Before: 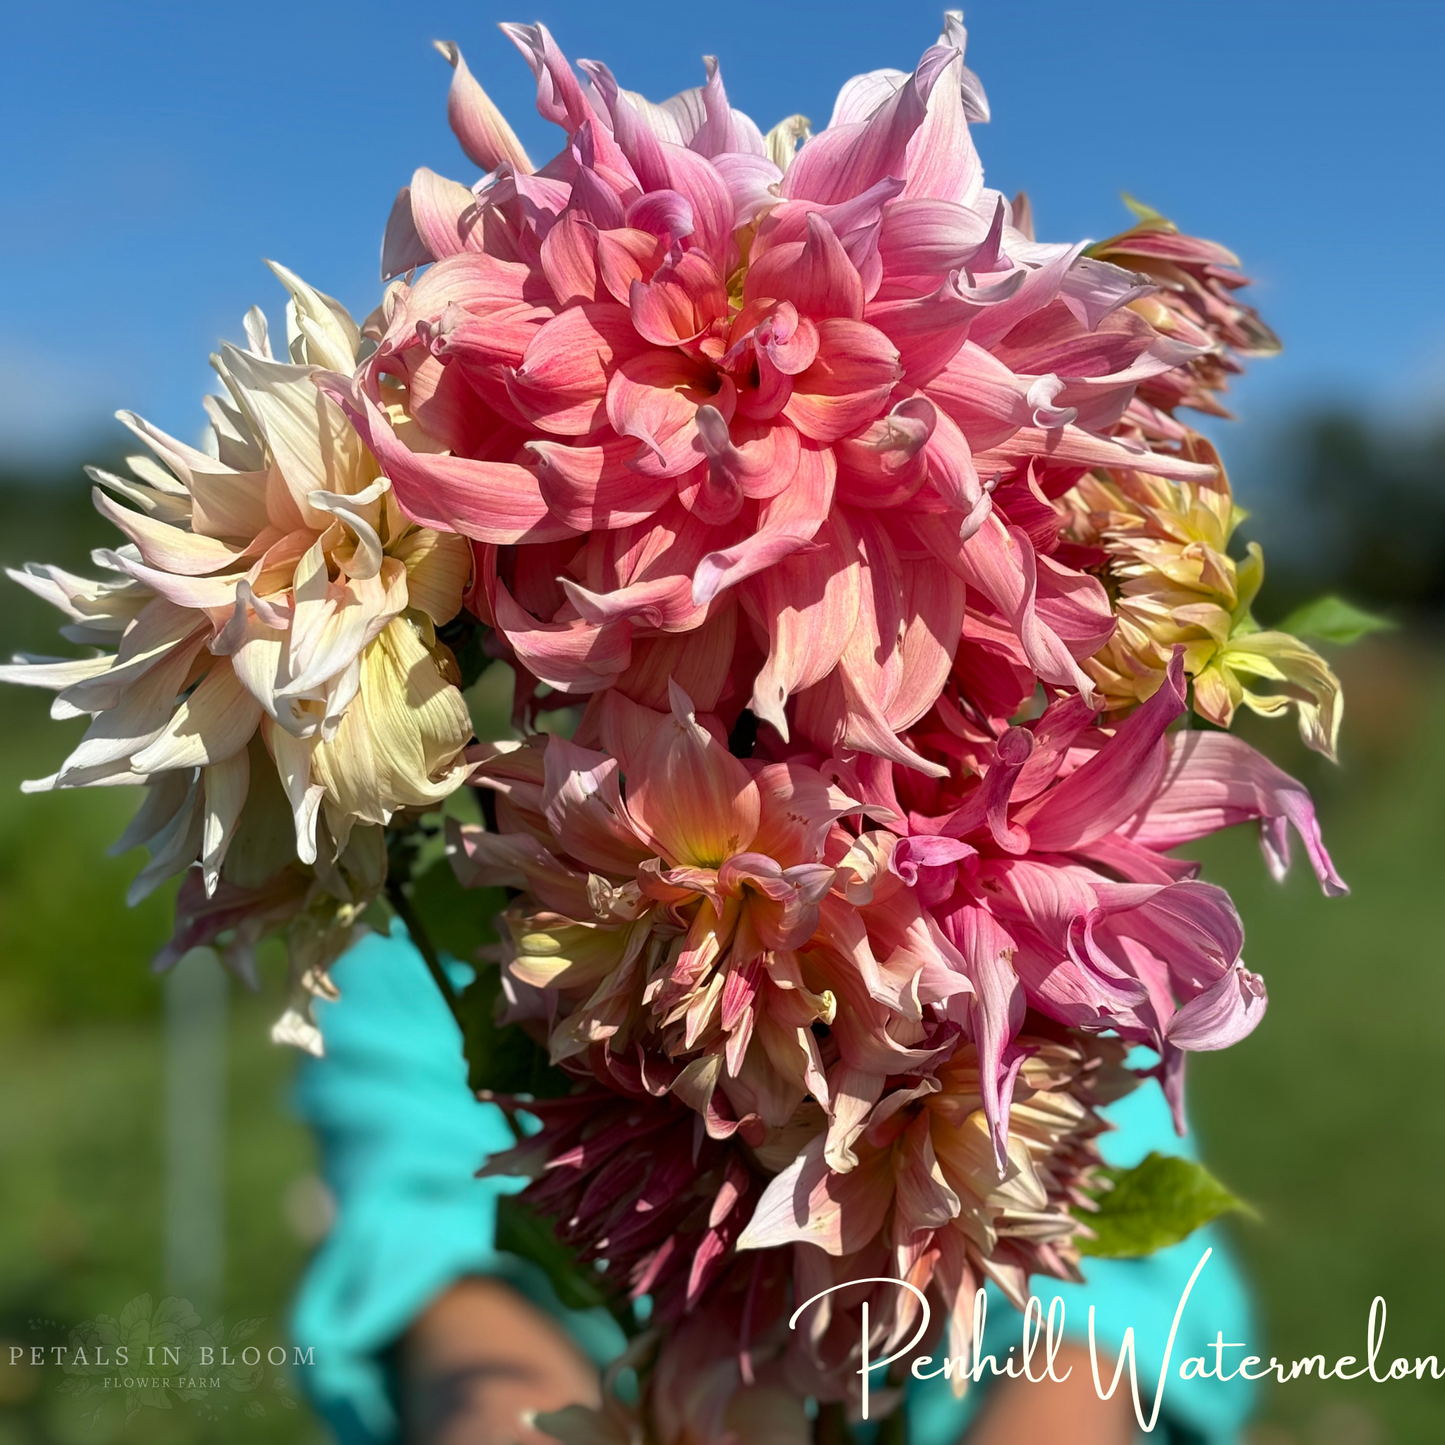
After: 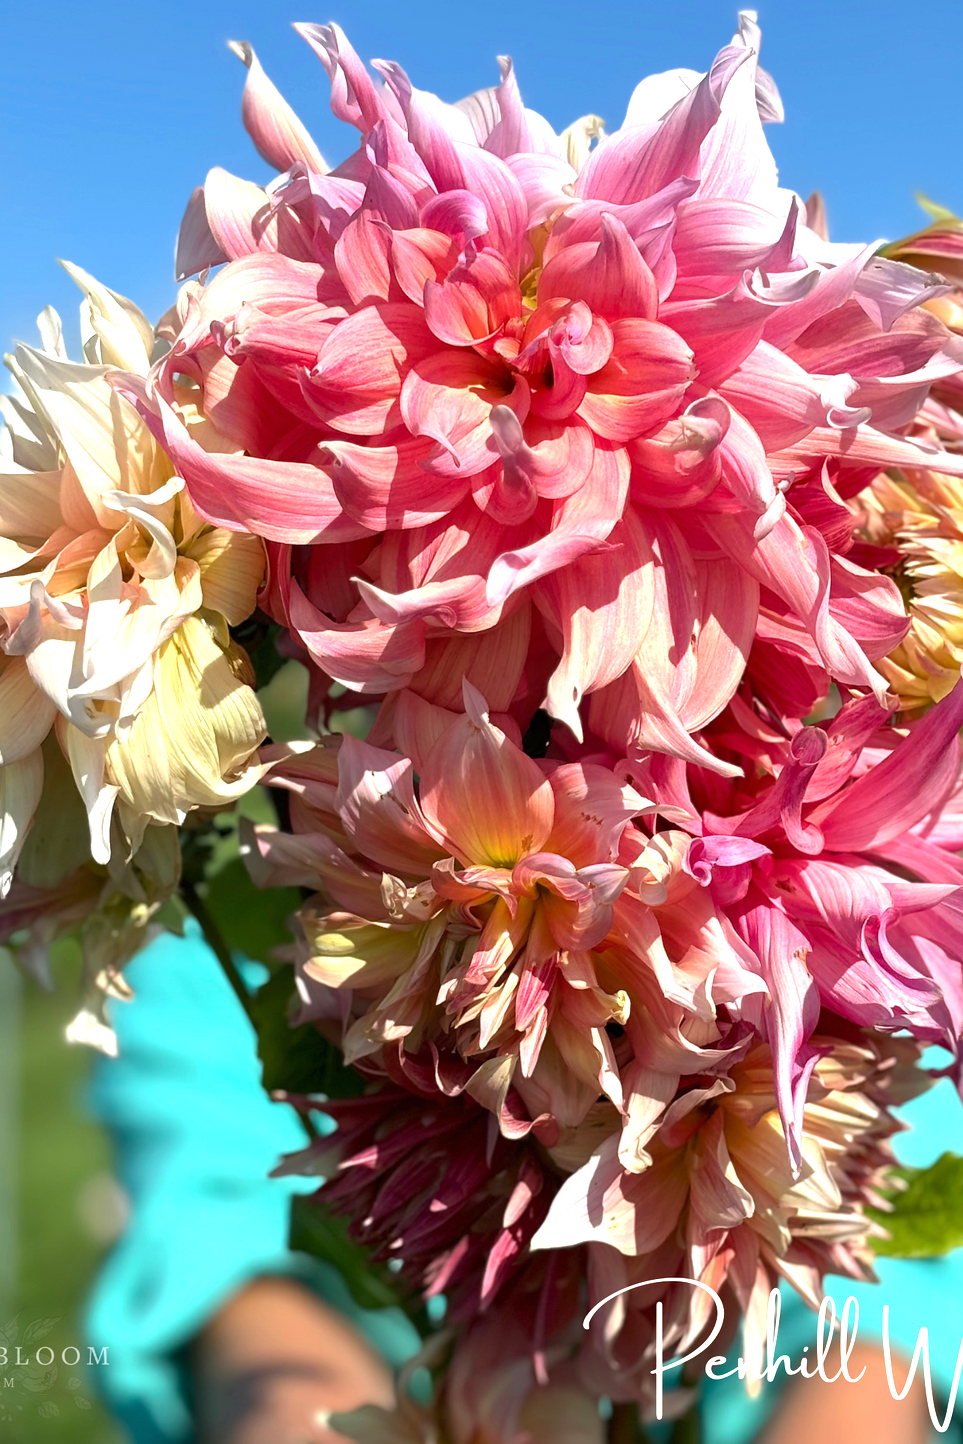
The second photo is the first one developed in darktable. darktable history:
shadows and highlights: radius 334.93, shadows 63.48, highlights 6.06, compress 87.7%, highlights color adjustment 39.73%, soften with gaussian
crop and rotate: left 14.292%, right 19.041%
exposure: black level correction 0, exposure 0.7 EV, compensate exposure bias true, compensate highlight preservation false
